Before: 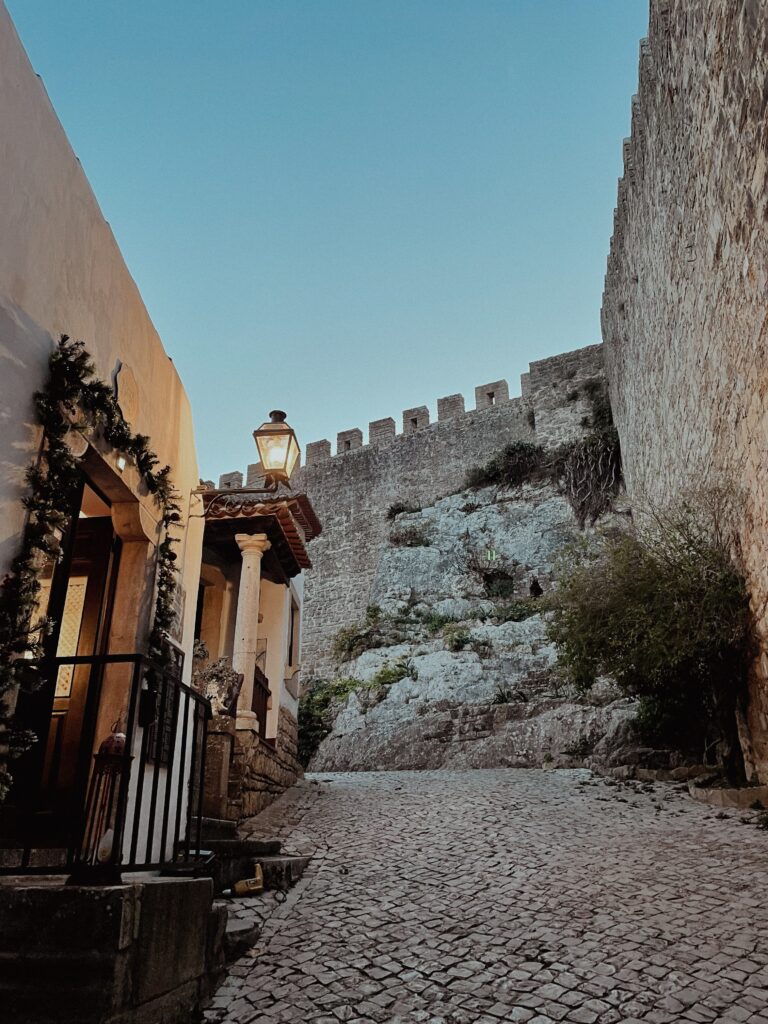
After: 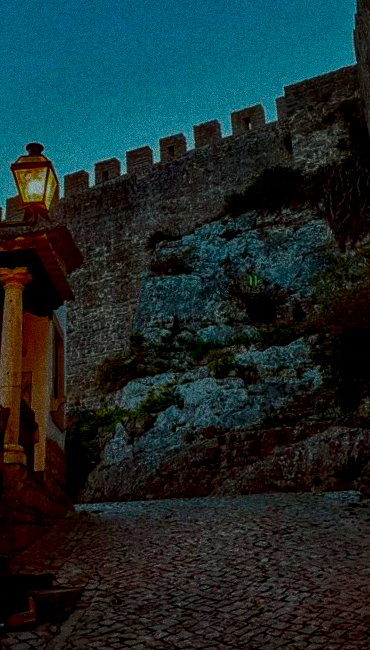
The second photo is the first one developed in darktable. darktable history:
exposure: black level correction -0.028, compensate highlight preservation false
crop: left 31.379%, top 24.658%, right 20.326%, bottom 6.628%
shadows and highlights: shadows -20, white point adjustment -2, highlights -35
color balance rgb: perceptual saturation grading › global saturation 10%, global vibrance 20%
local contrast: highlights 74%, shadows 55%, detail 176%, midtone range 0.207
grain: coarseness 0.09 ISO, strength 40%
rotate and perspective: rotation -2°, crop left 0.022, crop right 0.978, crop top 0.049, crop bottom 0.951
contrast brightness saturation: brightness -1, saturation 1
